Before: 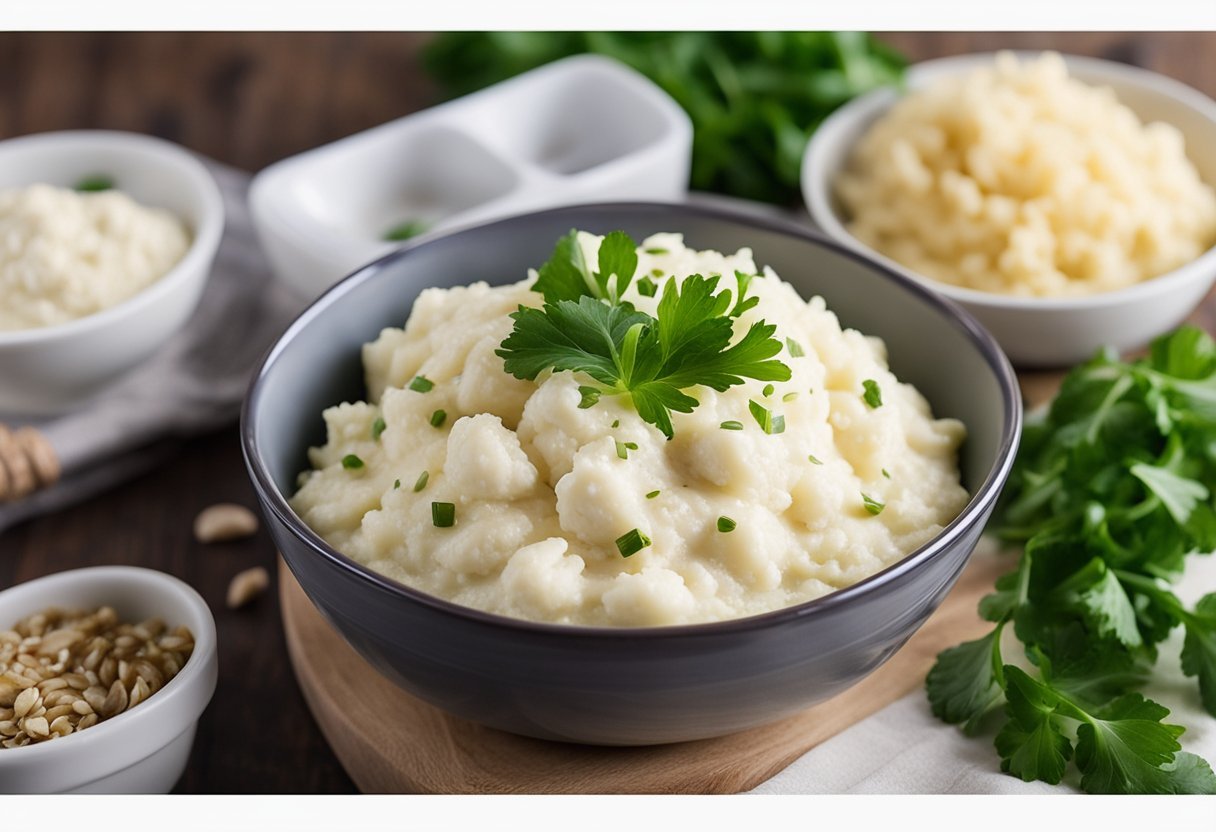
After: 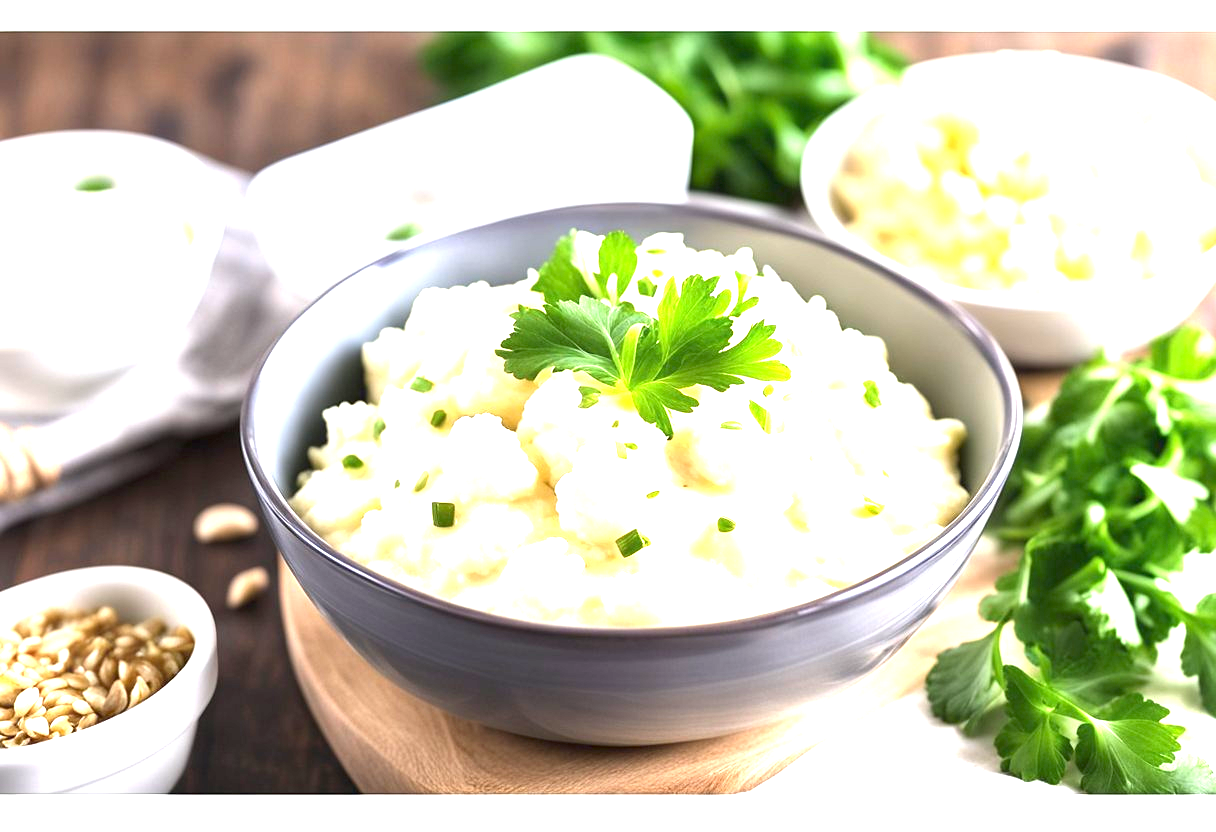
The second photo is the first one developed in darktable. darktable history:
exposure: exposure 2.233 EV, compensate exposure bias true, compensate highlight preservation false
